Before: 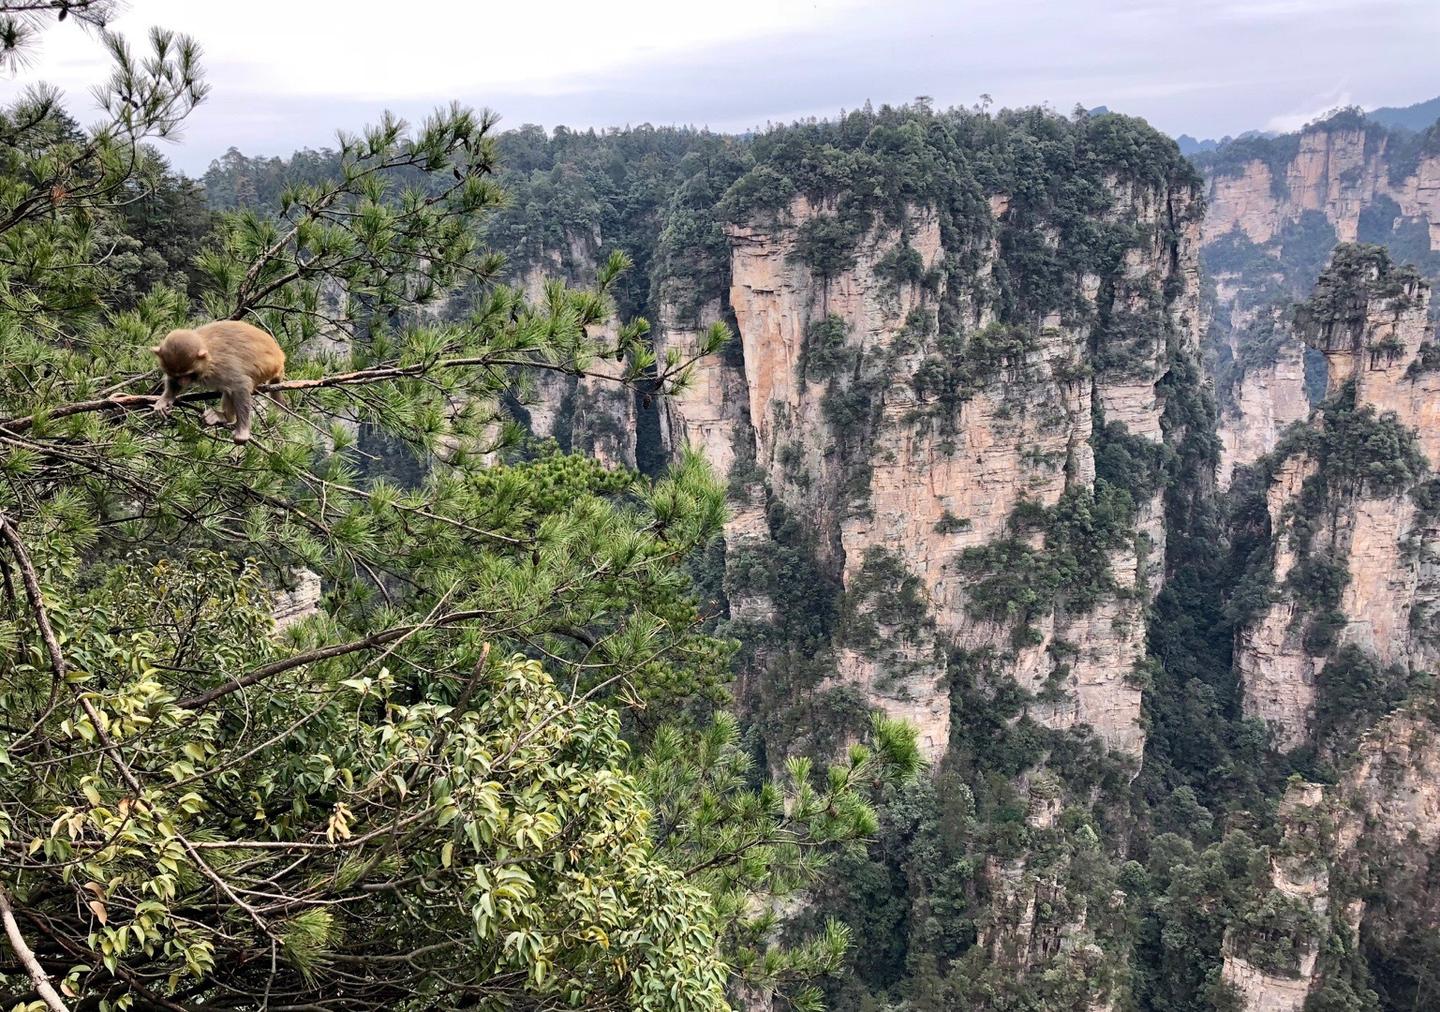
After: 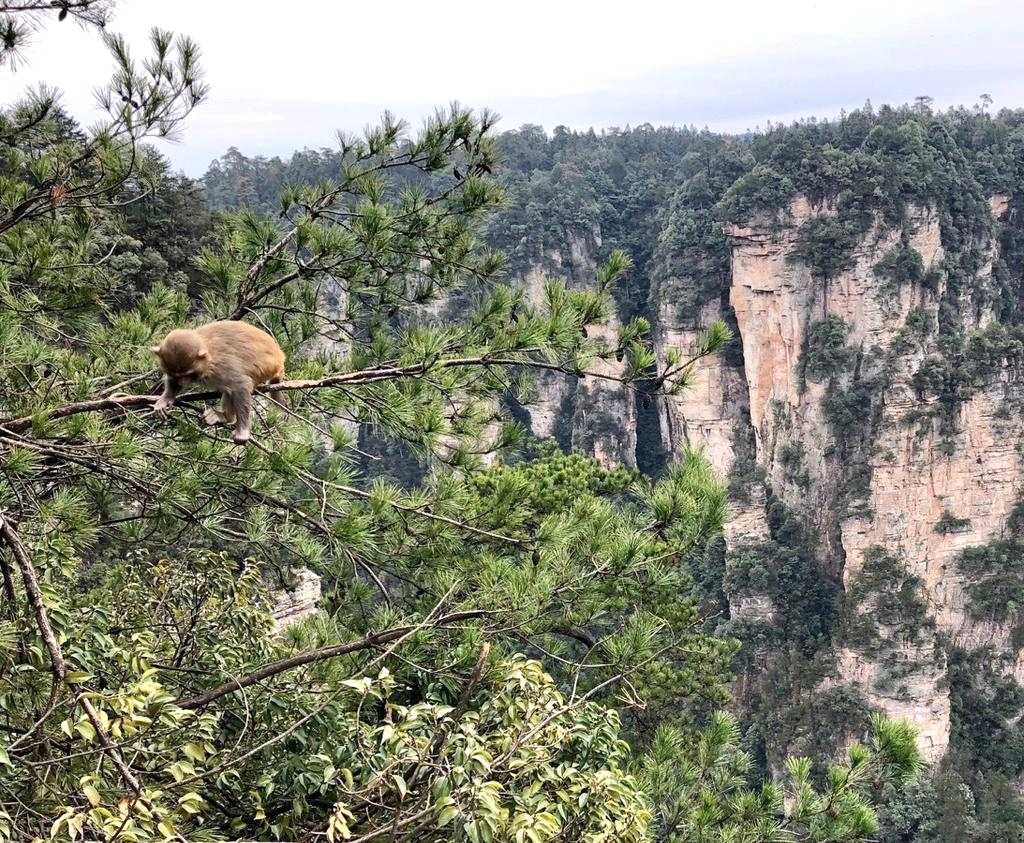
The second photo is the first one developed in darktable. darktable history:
exposure: exposure 0.236 EV, compensate highlight preservation false
contrast brightness saturation: saturation -0.05
crop: right 28.885%, bottom 16.626%
